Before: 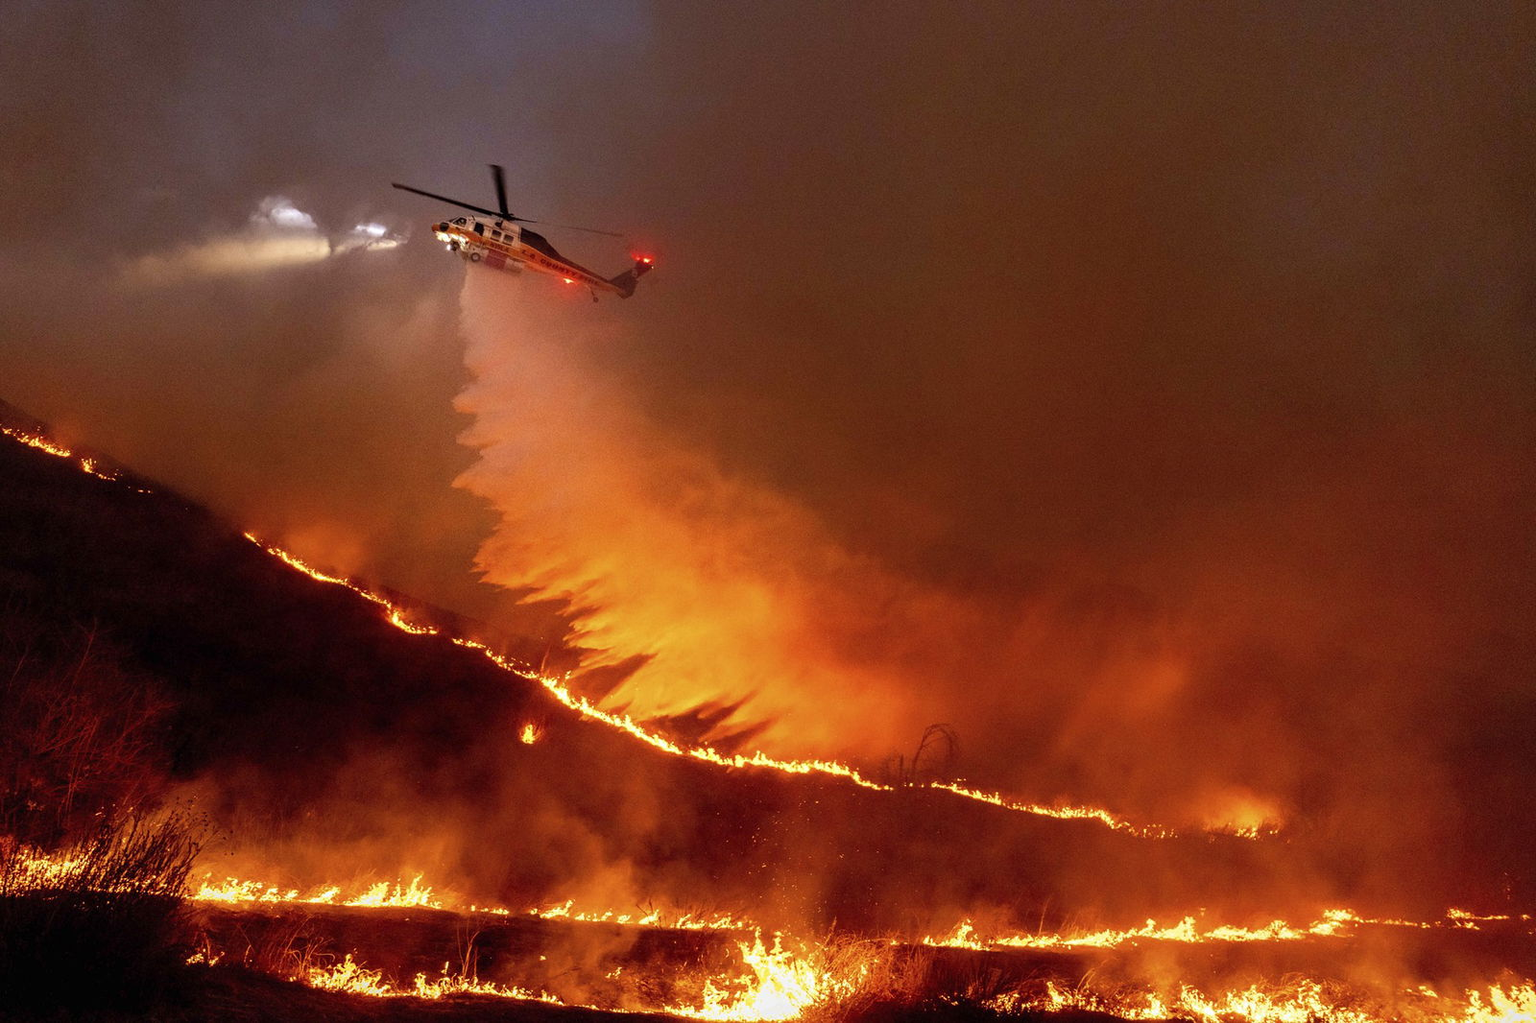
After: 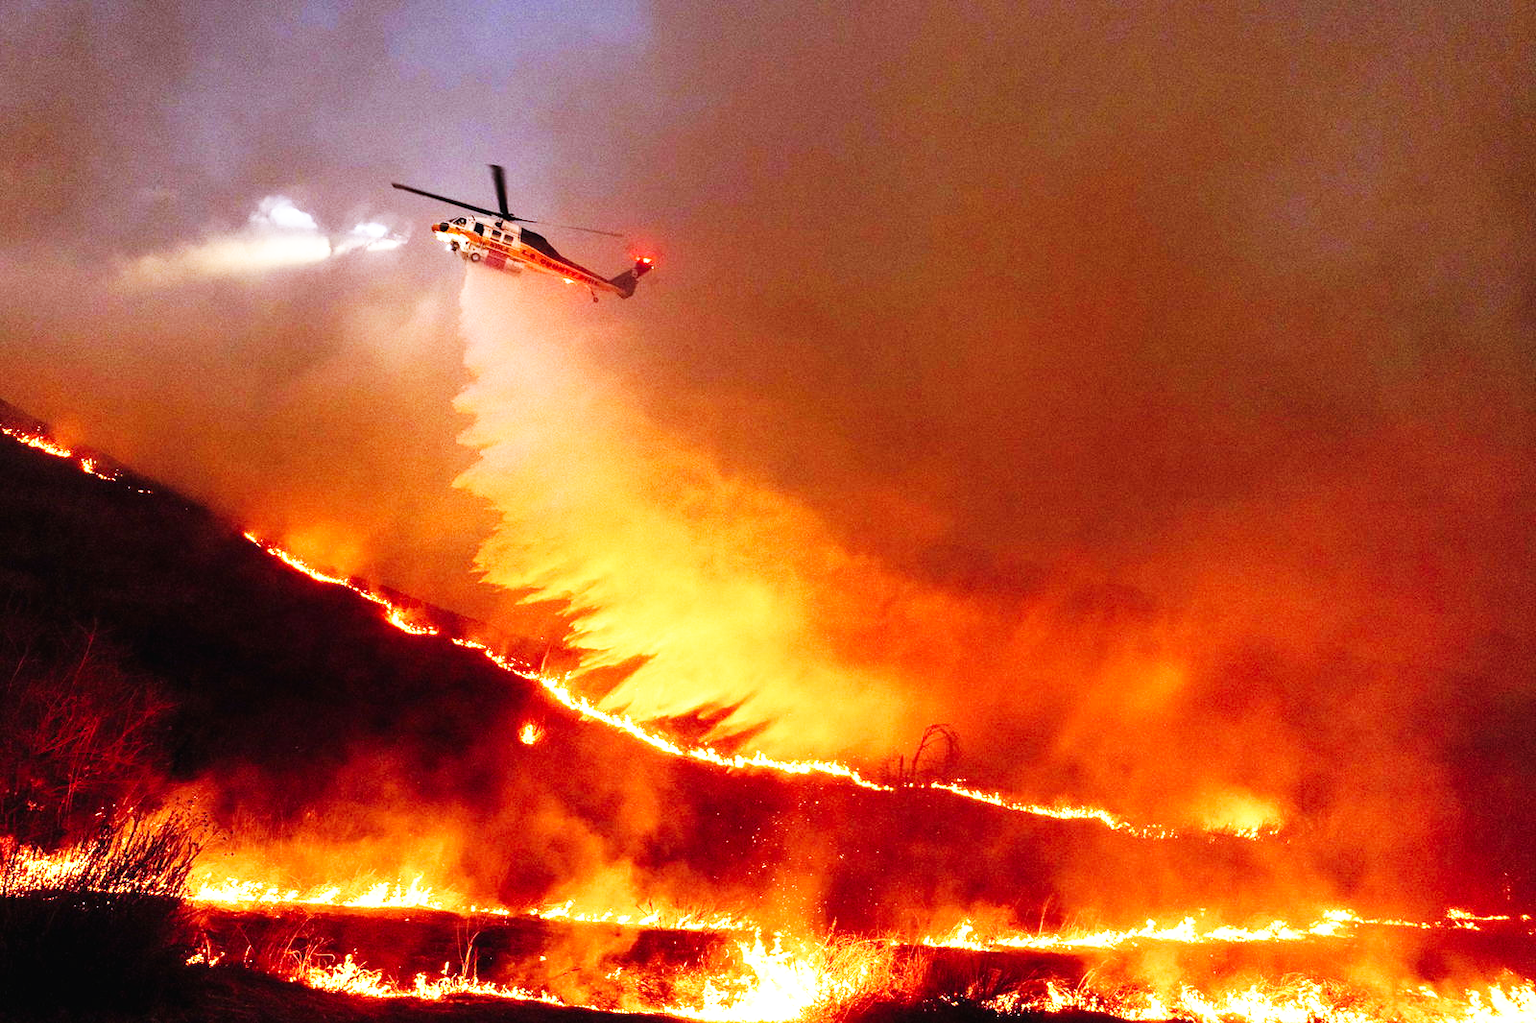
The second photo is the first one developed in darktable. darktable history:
white balance: red 0.931, blue 1.11
base curve: curves: ch0 [(0, 0) (0.007, 0.004) (0.027, 0.03) (0.046, 0.07) (0.207, 0.54) (0.442, 0.872) (0.673, 0.972) (1, 1)], preserve colors none
exposure: black level correction -0.002, exposure 0.54 EV, compensate highlight preservation false
